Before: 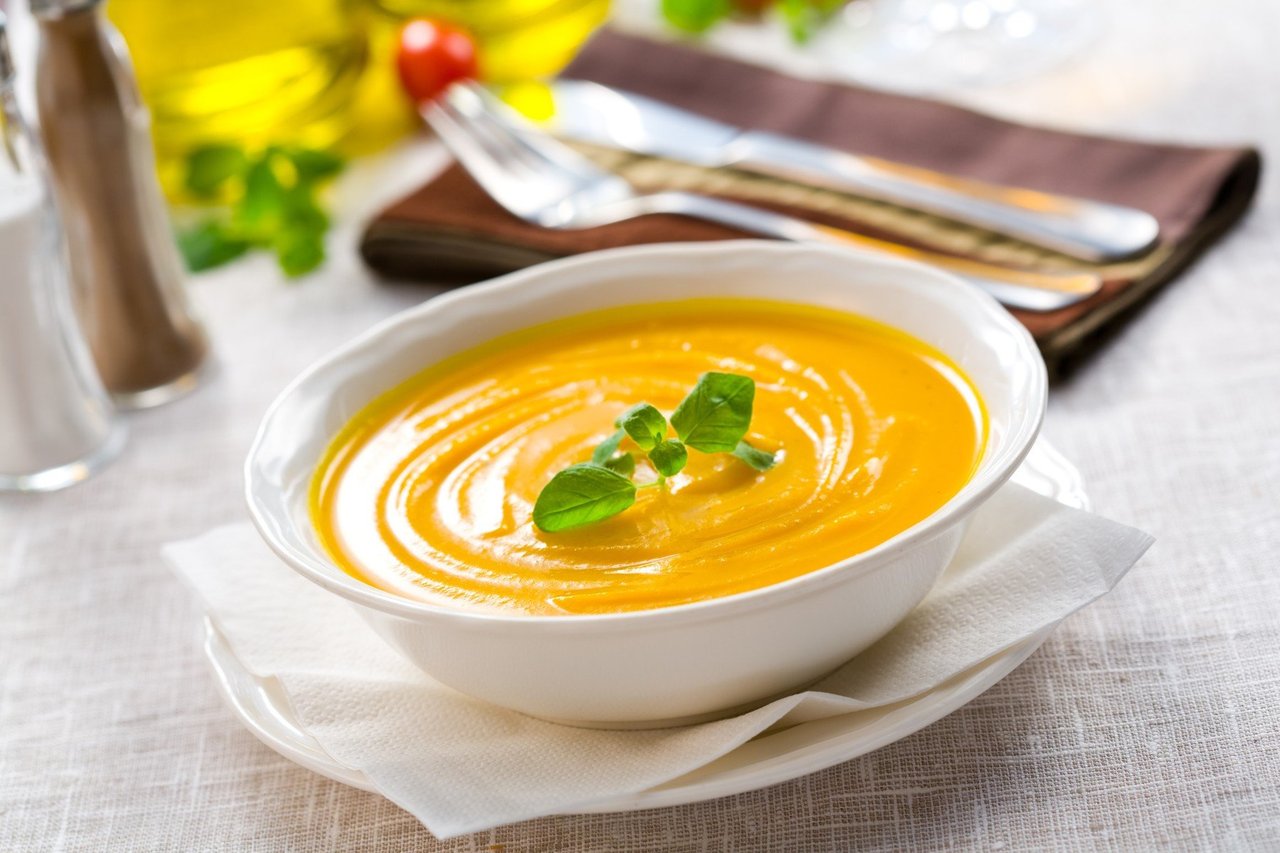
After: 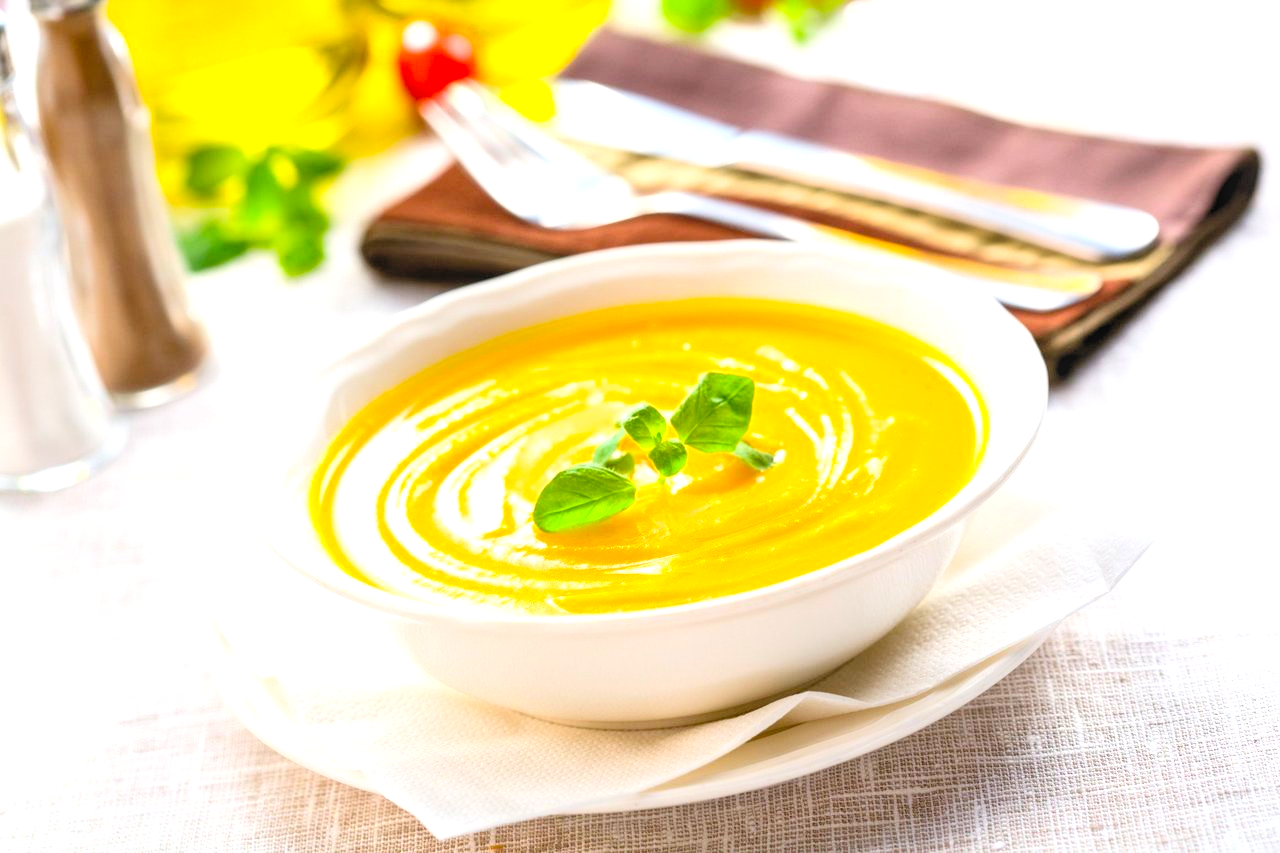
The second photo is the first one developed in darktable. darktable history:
contrast brightness saturation: contrast 0.196, brightness 0.163, saturation 0.222
local contrast: on, module defaults
tone equalizer: on, module defaults
levels: levels [0.044, 0.416, 0.908]
